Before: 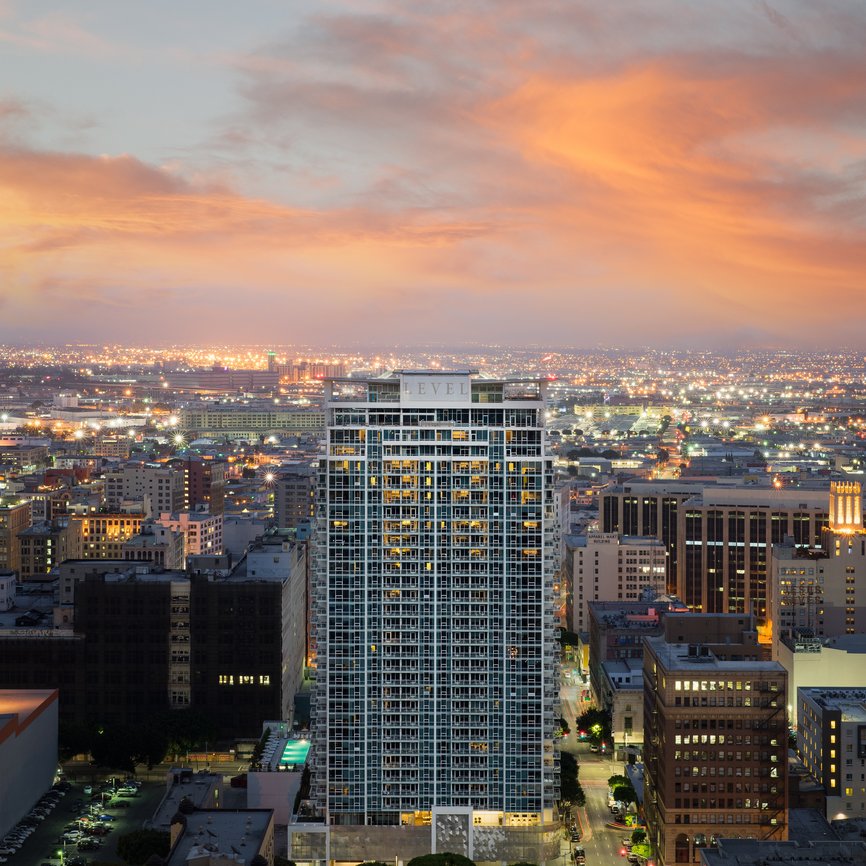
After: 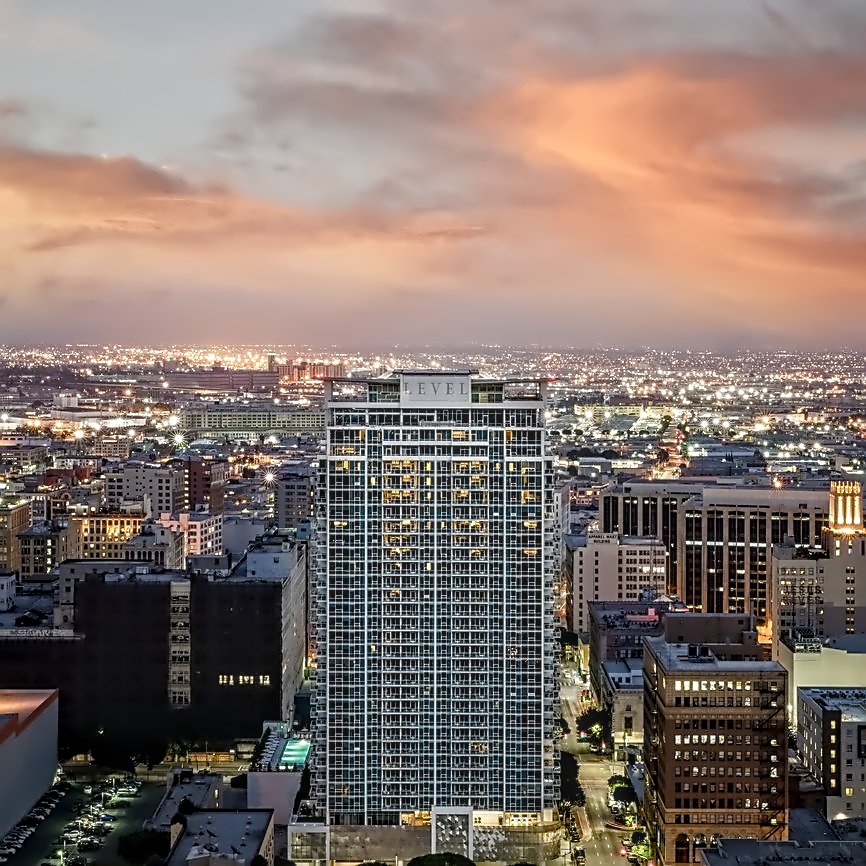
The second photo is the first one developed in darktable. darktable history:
contrast equalizer "denoise & sharpen": octaves 7, y [[0.5, 0.542, 0.583, 0.625, 0.667, 0.708], [0.5 ×6], [0.5 ×6], [0, 0.033, 0.067, 0.1, 0.133, 0.167], [0, 0.05, 0.1, 0.15, 0.2, 0.25]]
denoise (profiled): preserve shadows 1.35, scattering 0.011, a [-1, 0, 0], compensate highlight preservation false
sharpen "sharpen": on, module defaults
color balance rgb "basic colorfulness: natural skin": perceptual saturation grading › global saturation 20%, perceptual saturation grading › highlights -50%, perceptual saturation grading › shadows 30%
local contrast "clarity": highlights 0%, shadows 0%, detail 133%
